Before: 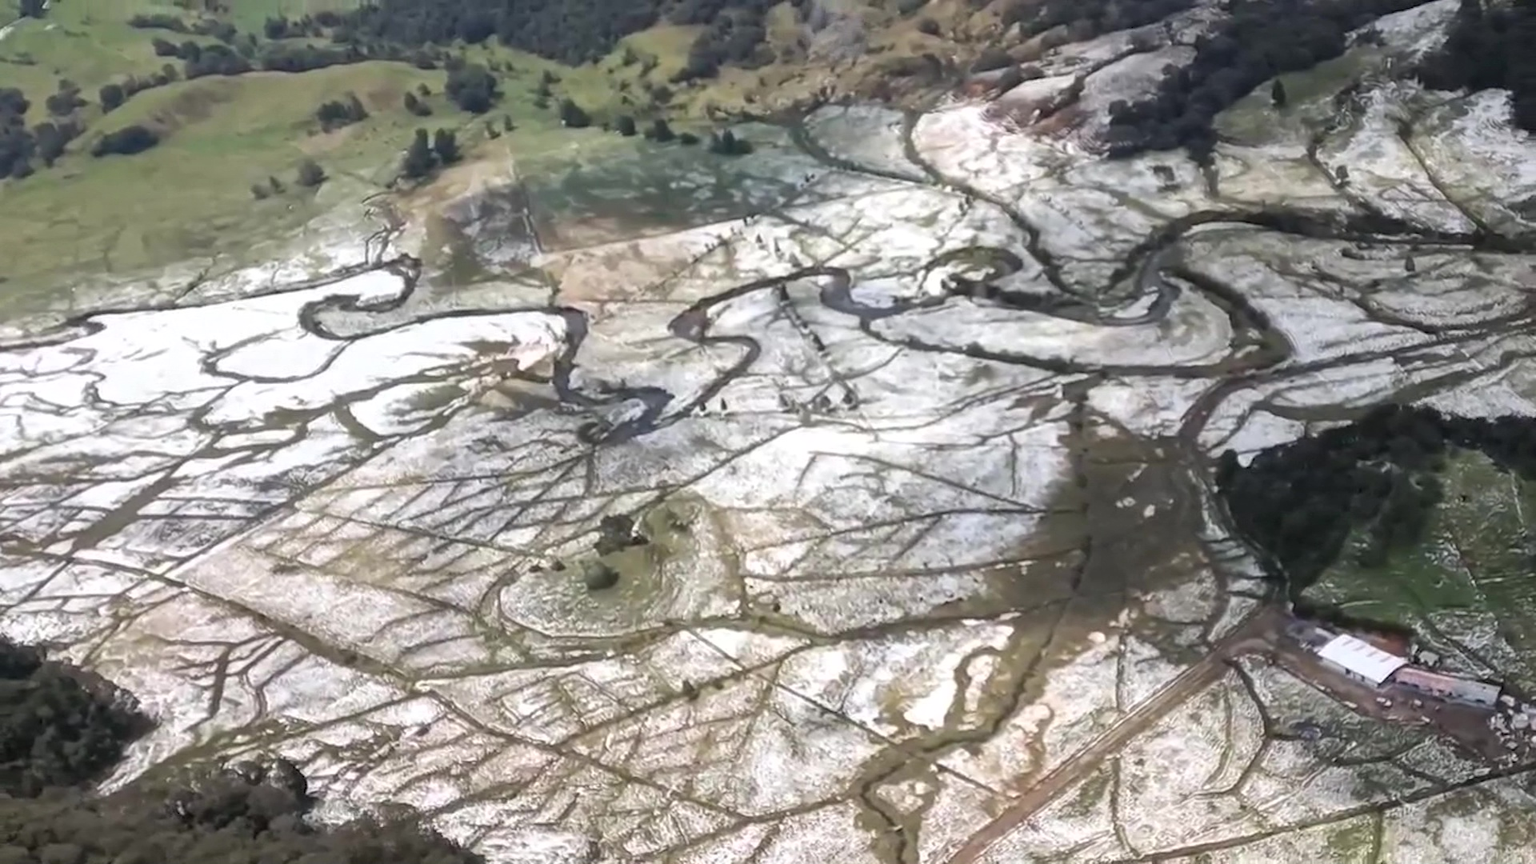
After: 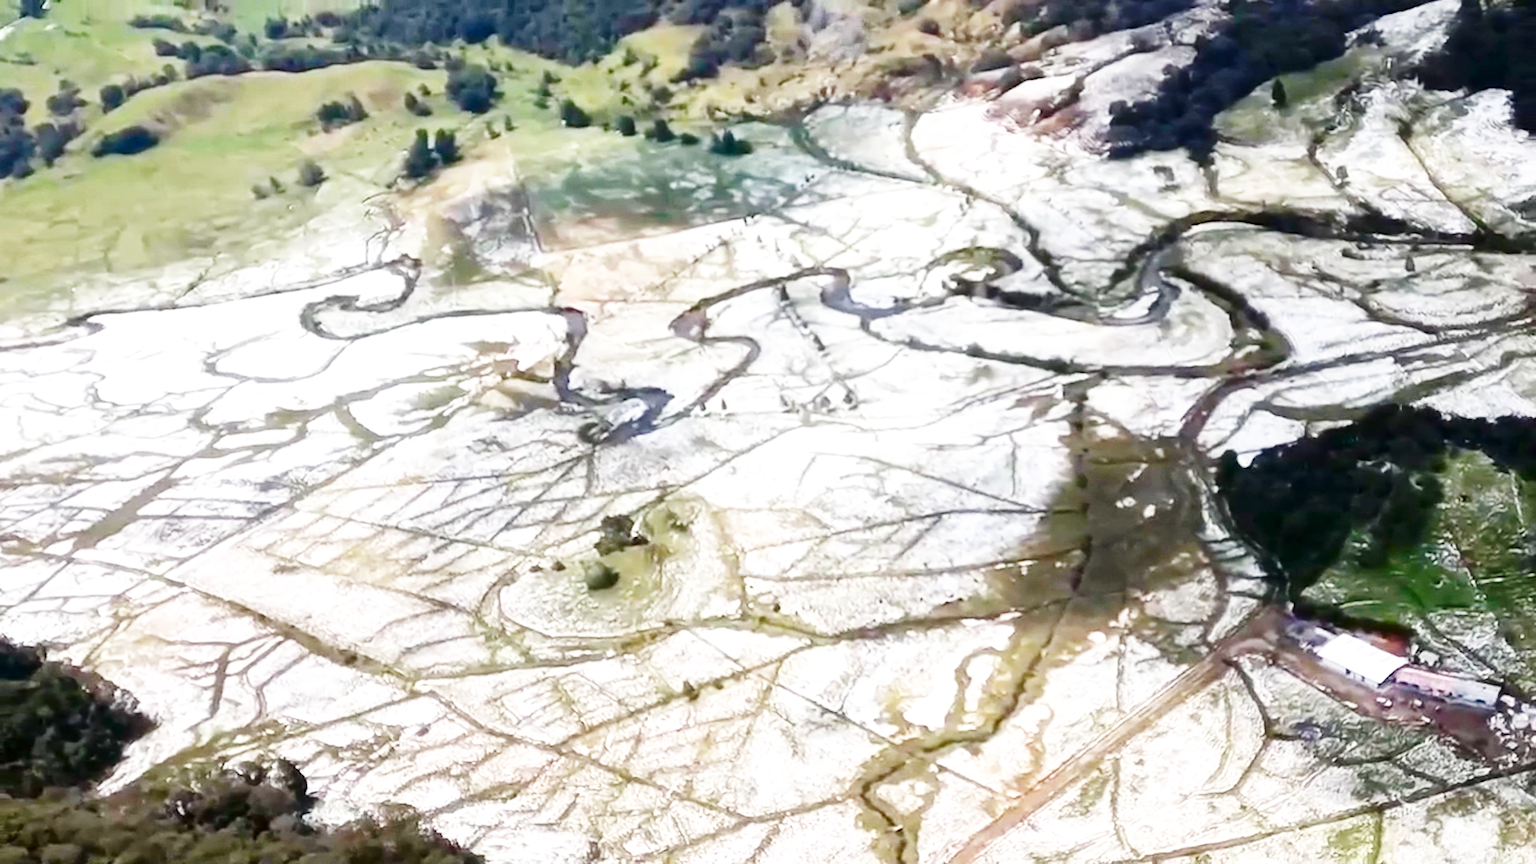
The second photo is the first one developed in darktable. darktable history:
exposure: exposure 0.15 EV, compensate highlight preservation false
haze removal: strength -0.1, adaptive false
base curve: curves: ch0 [(0, 0.003) (0.001, 0.002) (0.006, 0.004) (0.02, 0.022) (0.048, 0.086) (0.094, 0.234) (0.162, 0.431) (0.258, 0.629) (0.385, 0.8) (0.548, 0.918) (0.751, 0.988) (1, 1)], preserve colors none
contrast brightness saturation: contrast 0.1, brightness -0.26, saturation 0.14
color balance rgb: perceptual saturation grading › global saturation 34.05%, global vibrance 5.56%
